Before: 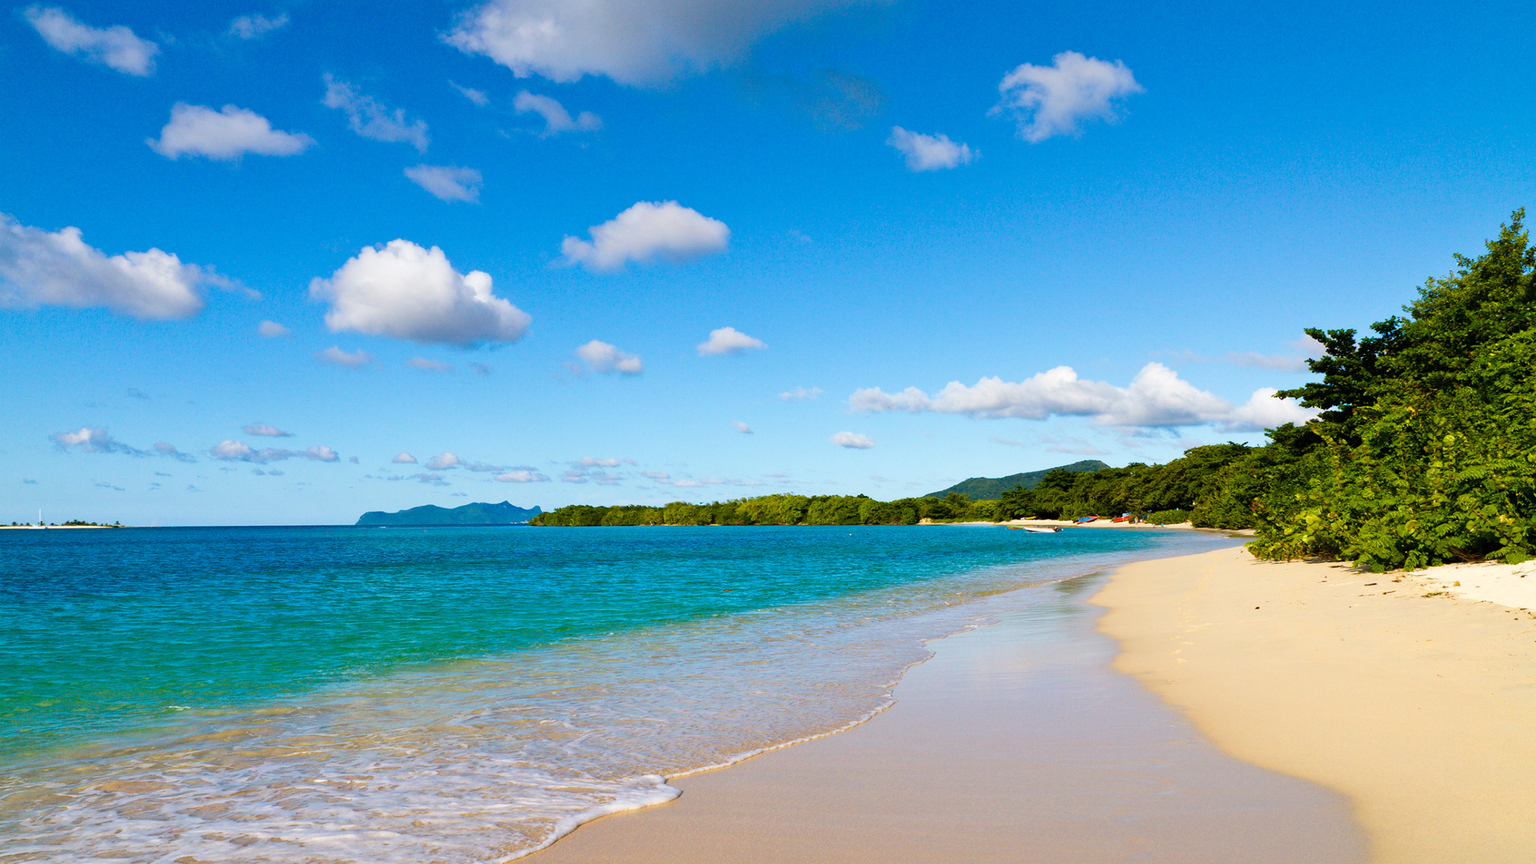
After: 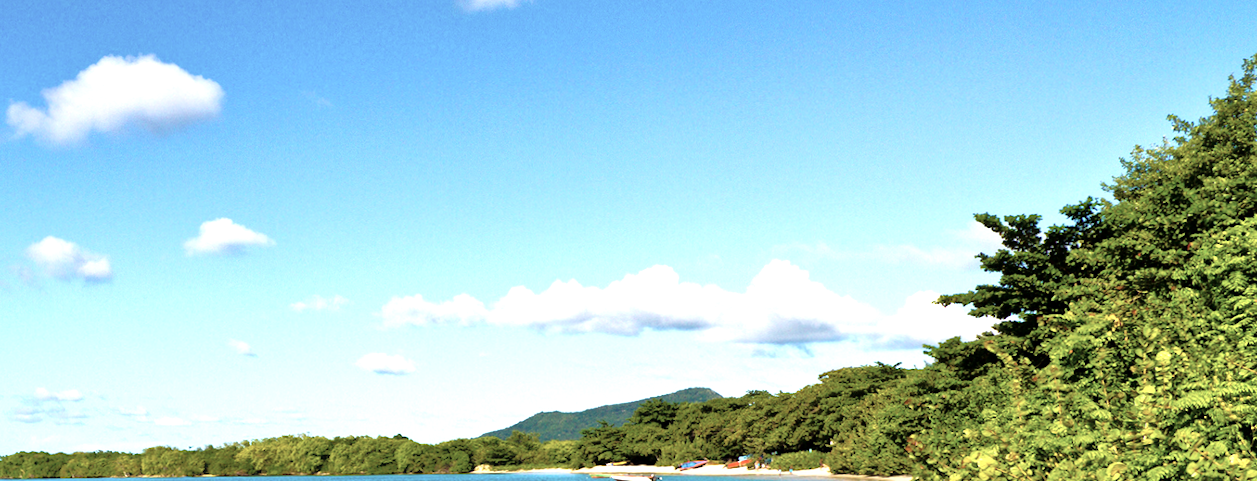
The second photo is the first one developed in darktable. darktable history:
rotate and perspective: rotation -0.45°, automatic cropping original format, crop left 0.008, crop right 0.992, crop top 0.012, crop bottom 0.988
base curve: curves: ch0 [(0, 0) (0.303, 0.277) (1, 1)]
crop: left 36.005%, top 18.293%, right 0.31%, bottom 38.444%
exposure: exposure 0.785 EV, compensate highlight preservation false
tone equalizer: -7 EV 0.15 EV, -6 EV 0.6 EV, -5 EV 1.15 EV, -4 EV 1.33 EV, -3 EV 1.15 EV, -2 EV 0.6 EV, -1 EV 0.15 EV, mask exposure compensation -0.5 EV
local contrast: mode bilateral grid, contrast 20, coarseness 50, detail 120%, midtone range 0.2
contrast brightness saturation: contrast 0.1, saturation -0.3
